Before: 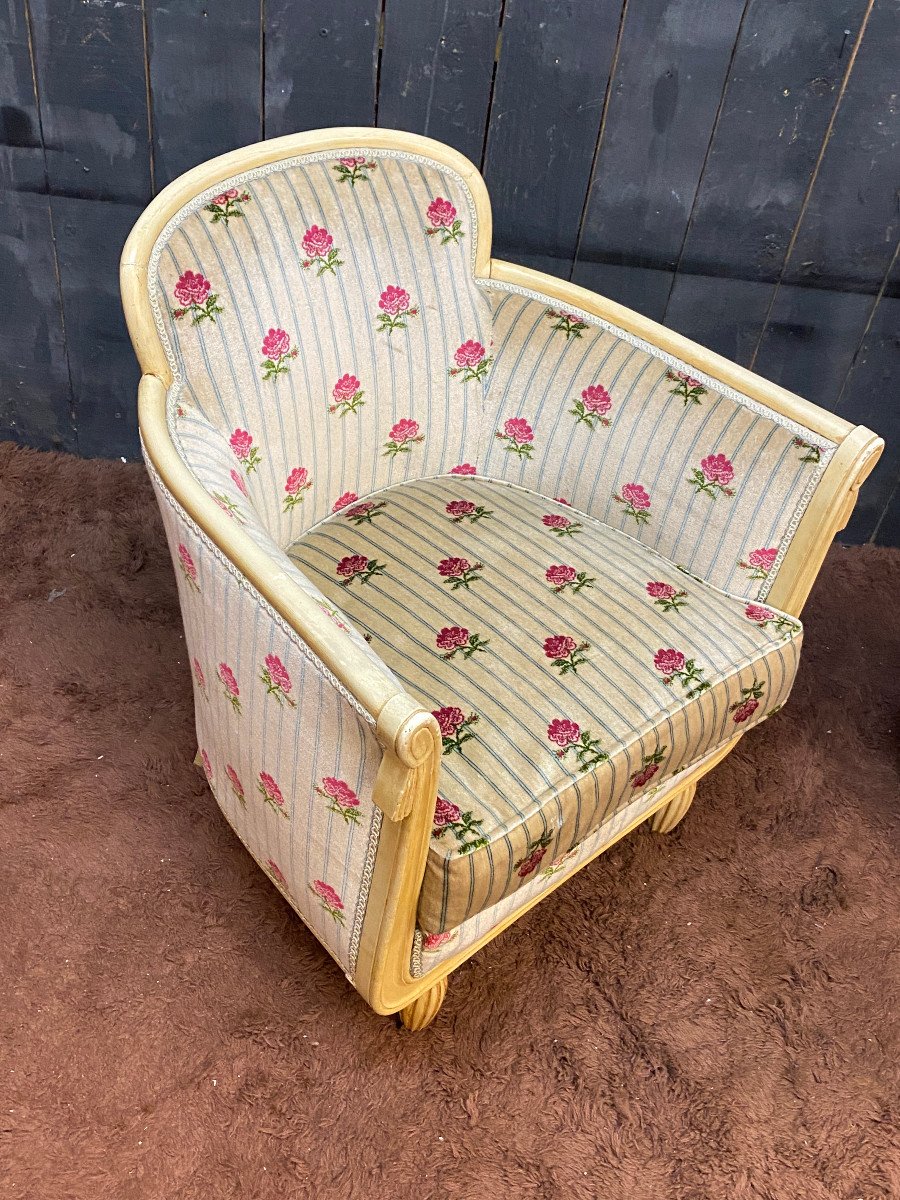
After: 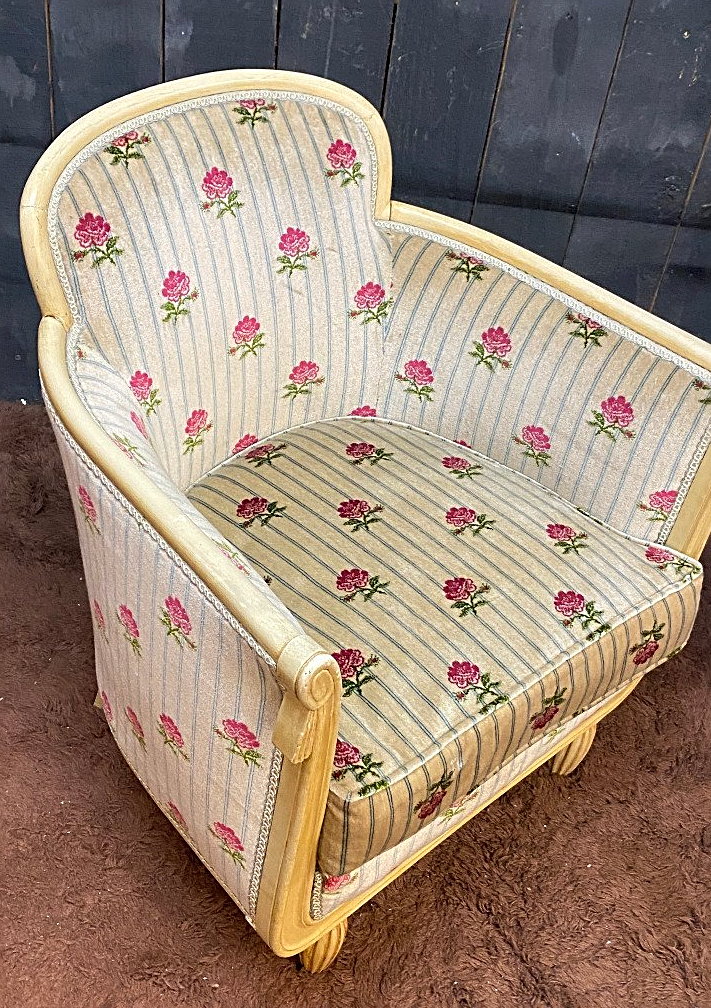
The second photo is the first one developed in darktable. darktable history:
sharpen: on, module defaults
crop: left 11.221%, top 4.894%, right 9.594%, bottom 10.31%
